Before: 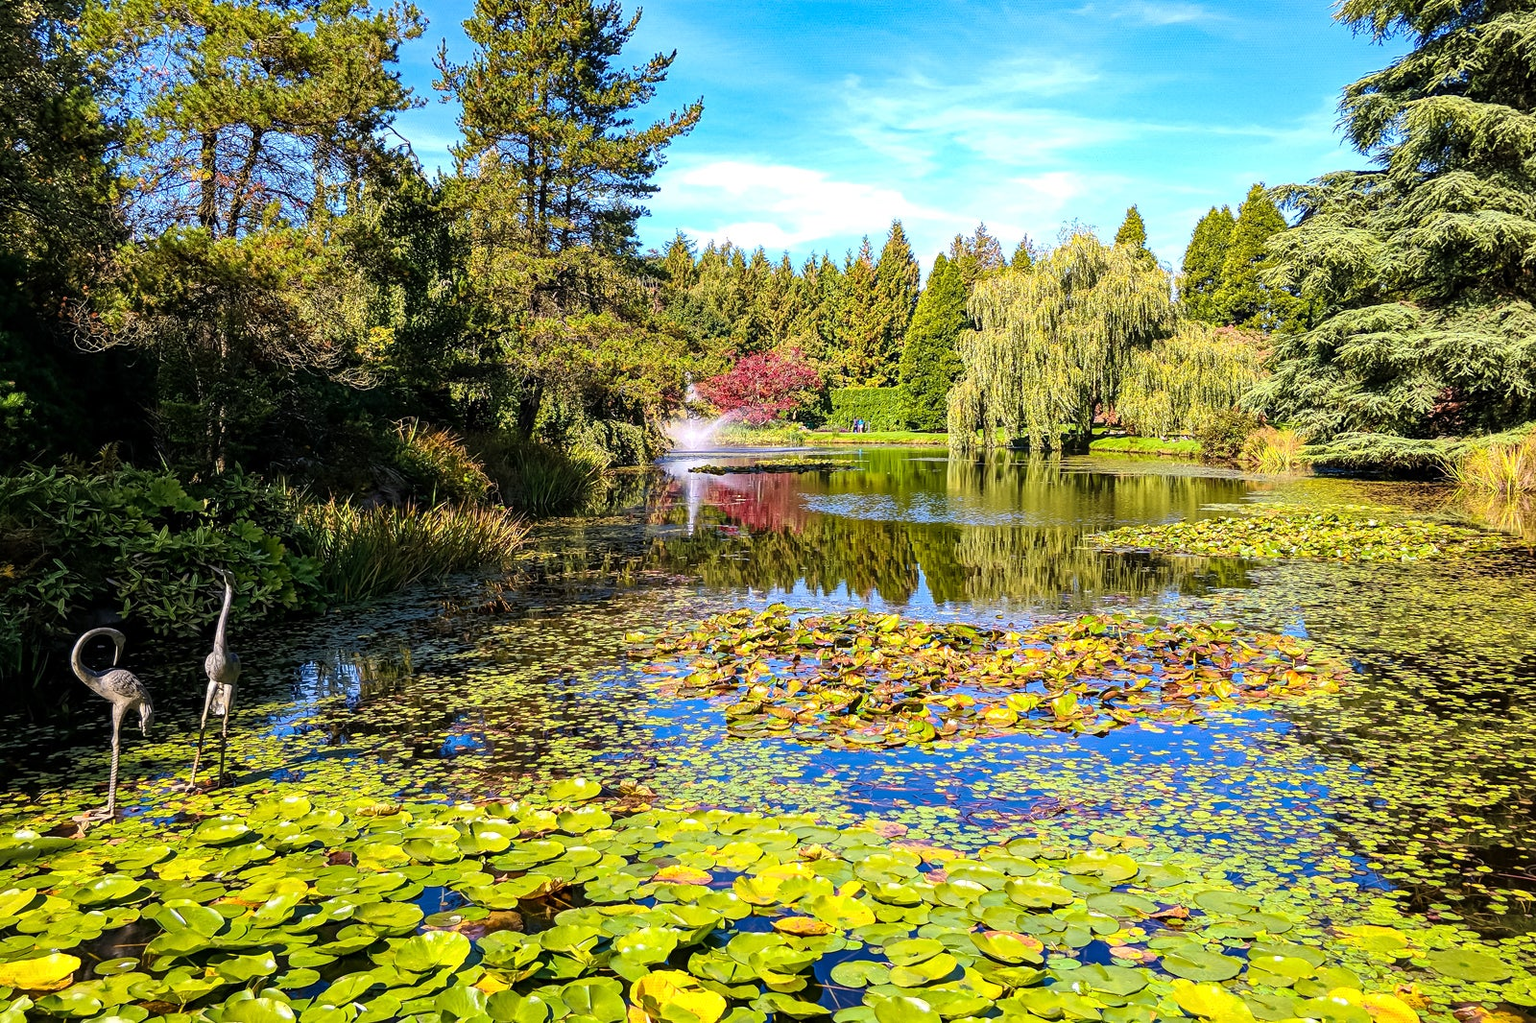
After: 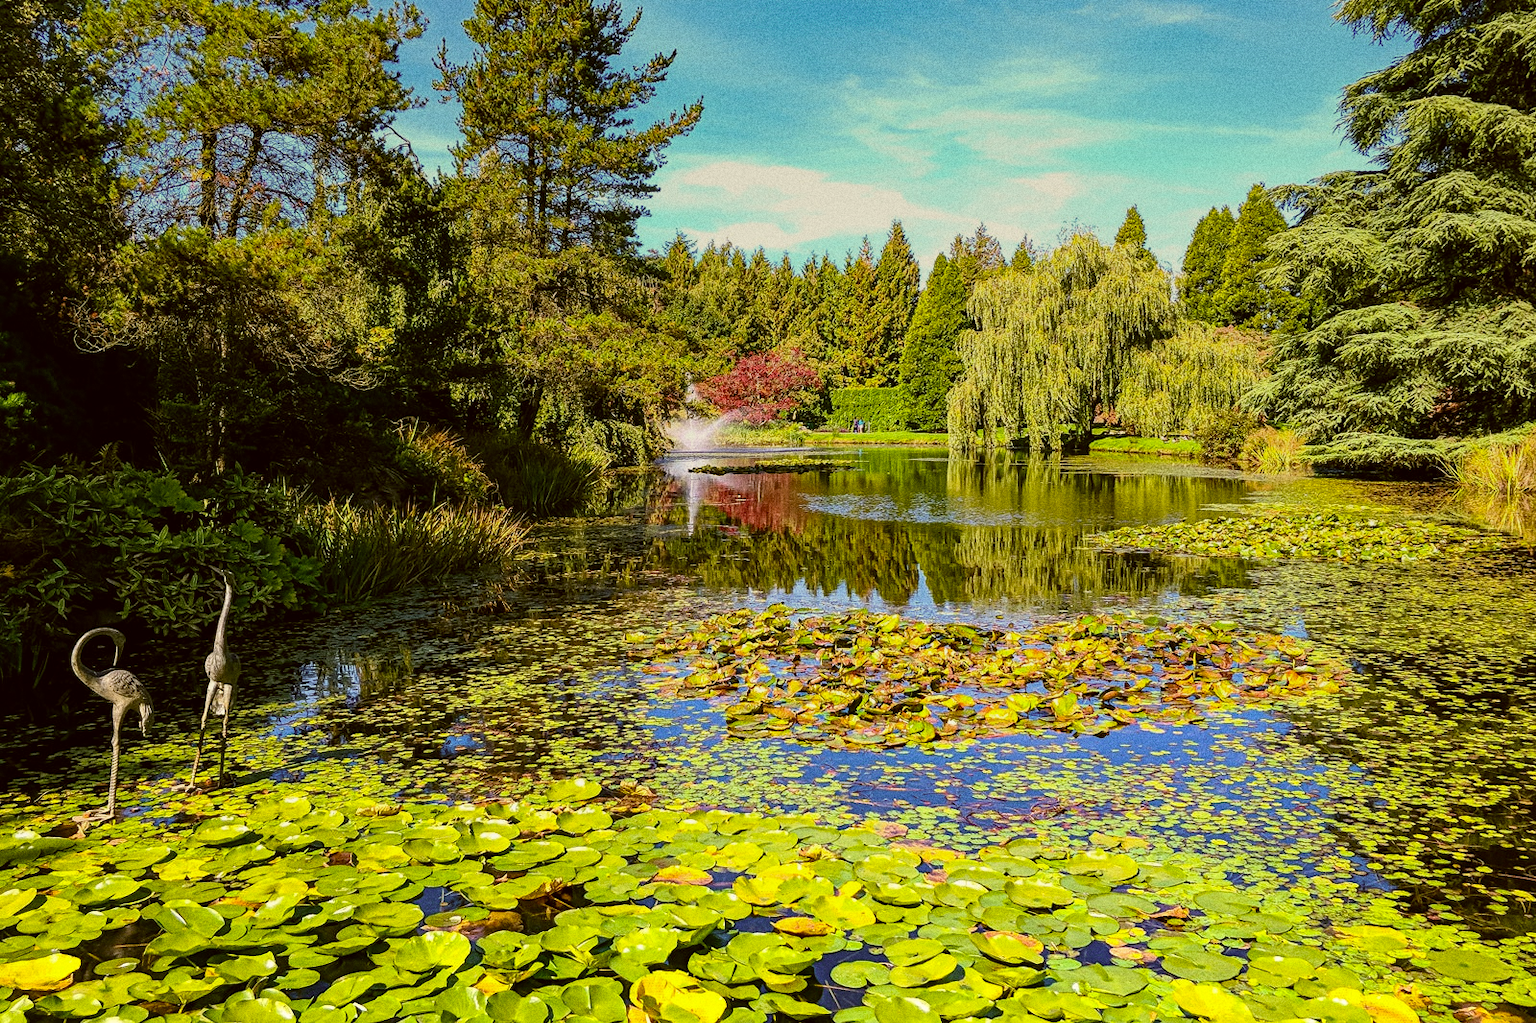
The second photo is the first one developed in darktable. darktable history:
color correction: highlights a* -1.43, highlights b* 10.12, shadows a* 0.395, shadows b* 19.35
graduated density: rotation -0.352°, offset 57.64
grain: coarseness 11.82 ISO, strength 36.67%, mid-tones bias 74.17%
